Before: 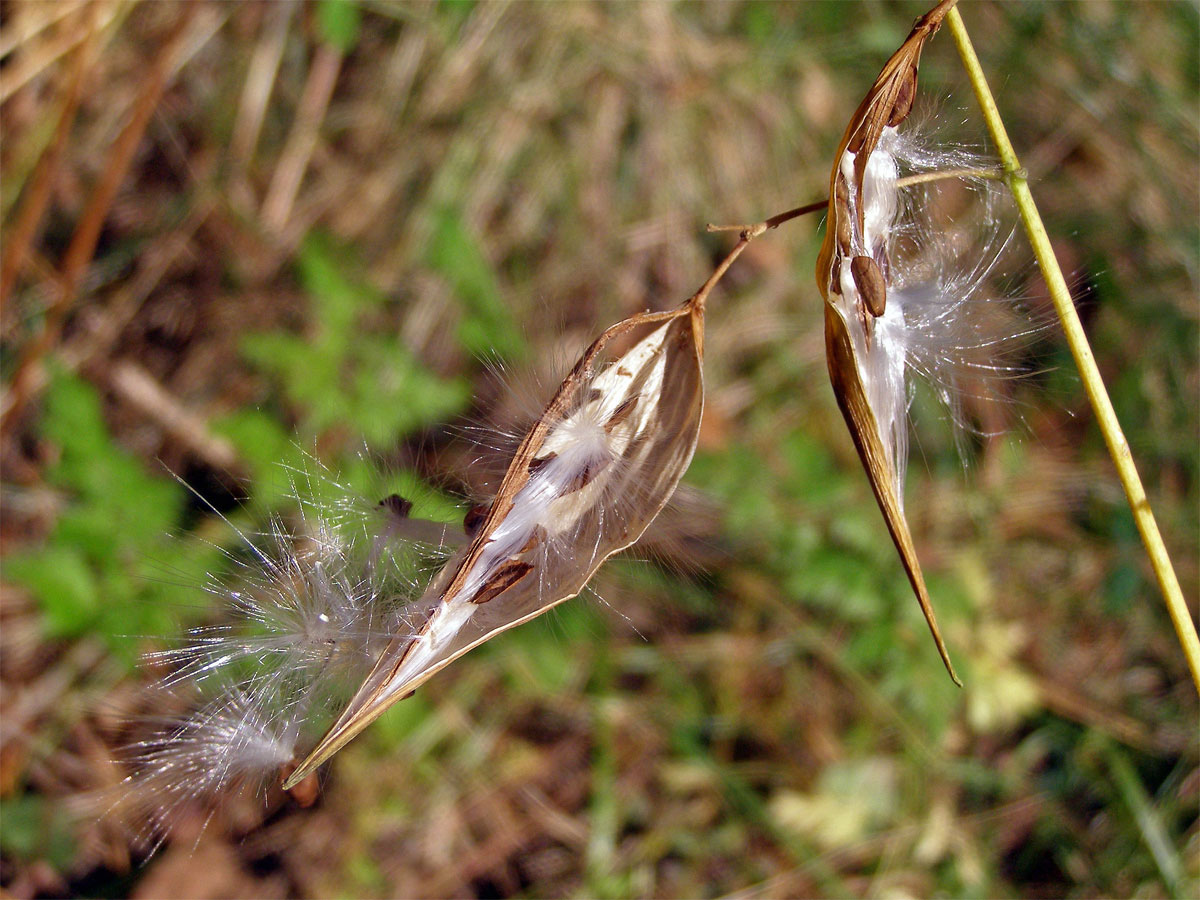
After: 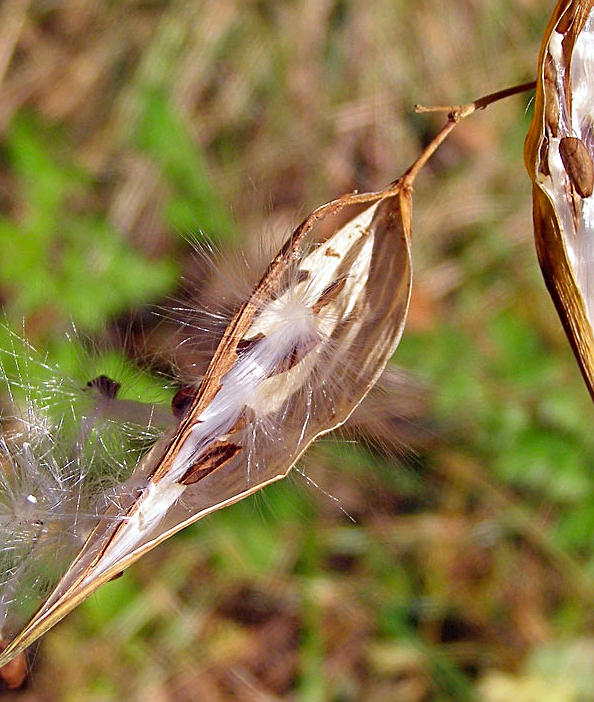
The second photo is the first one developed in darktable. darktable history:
sharpen: on, module defaults
crop and rotate: angle 0.02°, left 24.359%, top 13.244%, right 26.09%, bottom 8.628%
contrast brightness saturation: contrast 0.075, brightness 0.071, saturation 0.184
